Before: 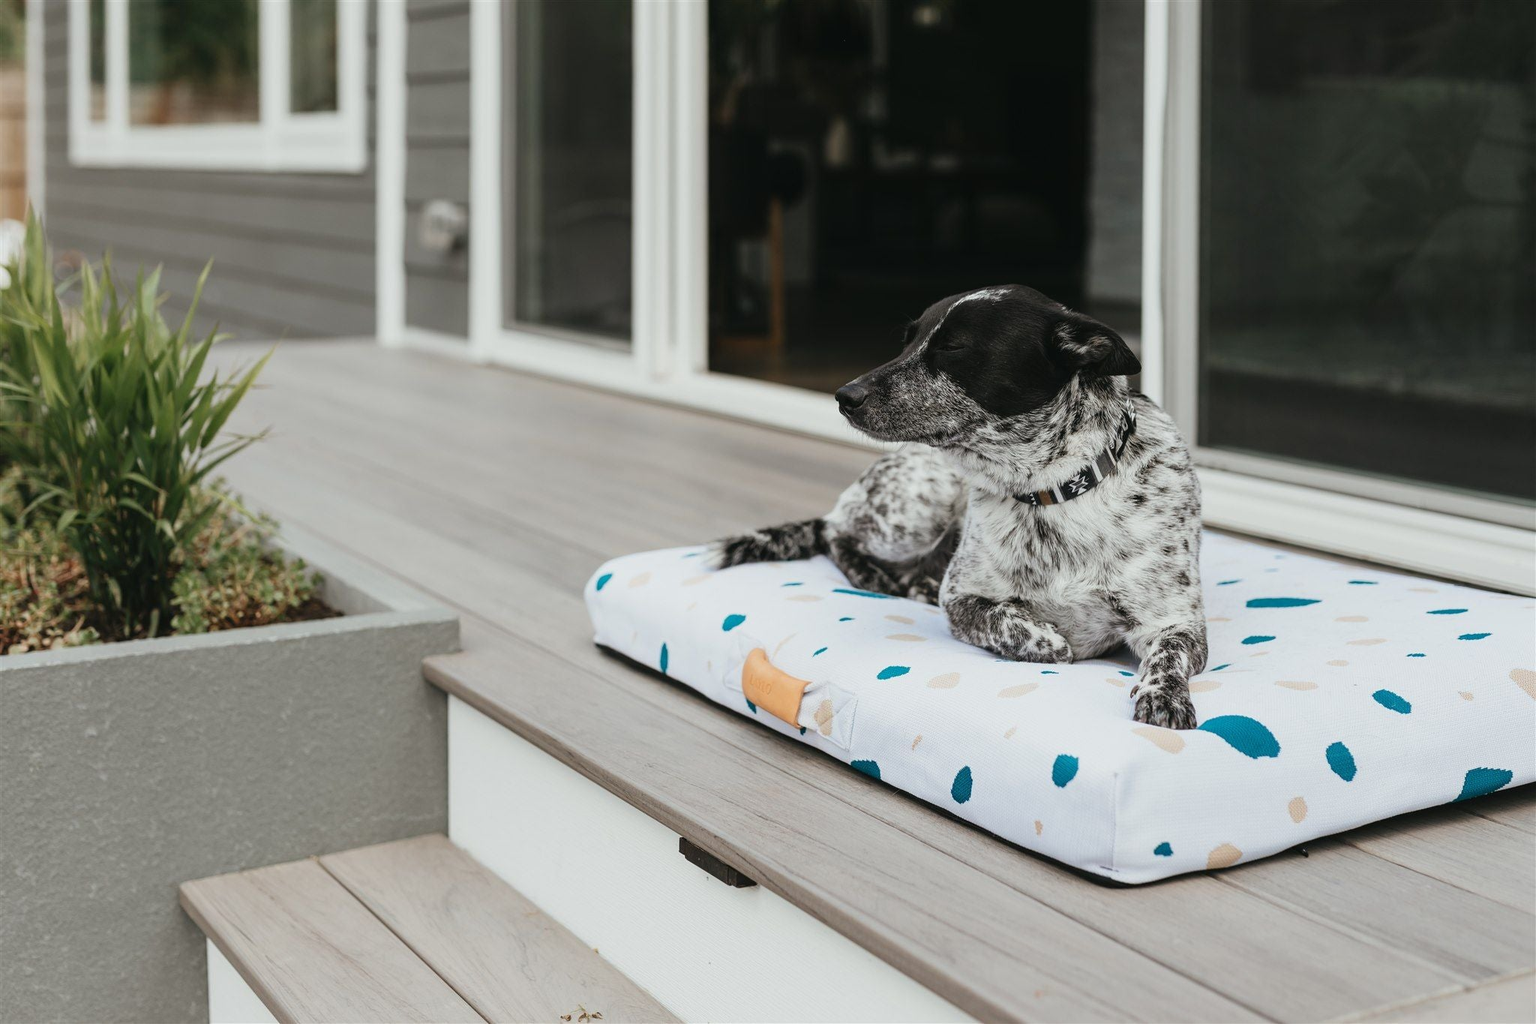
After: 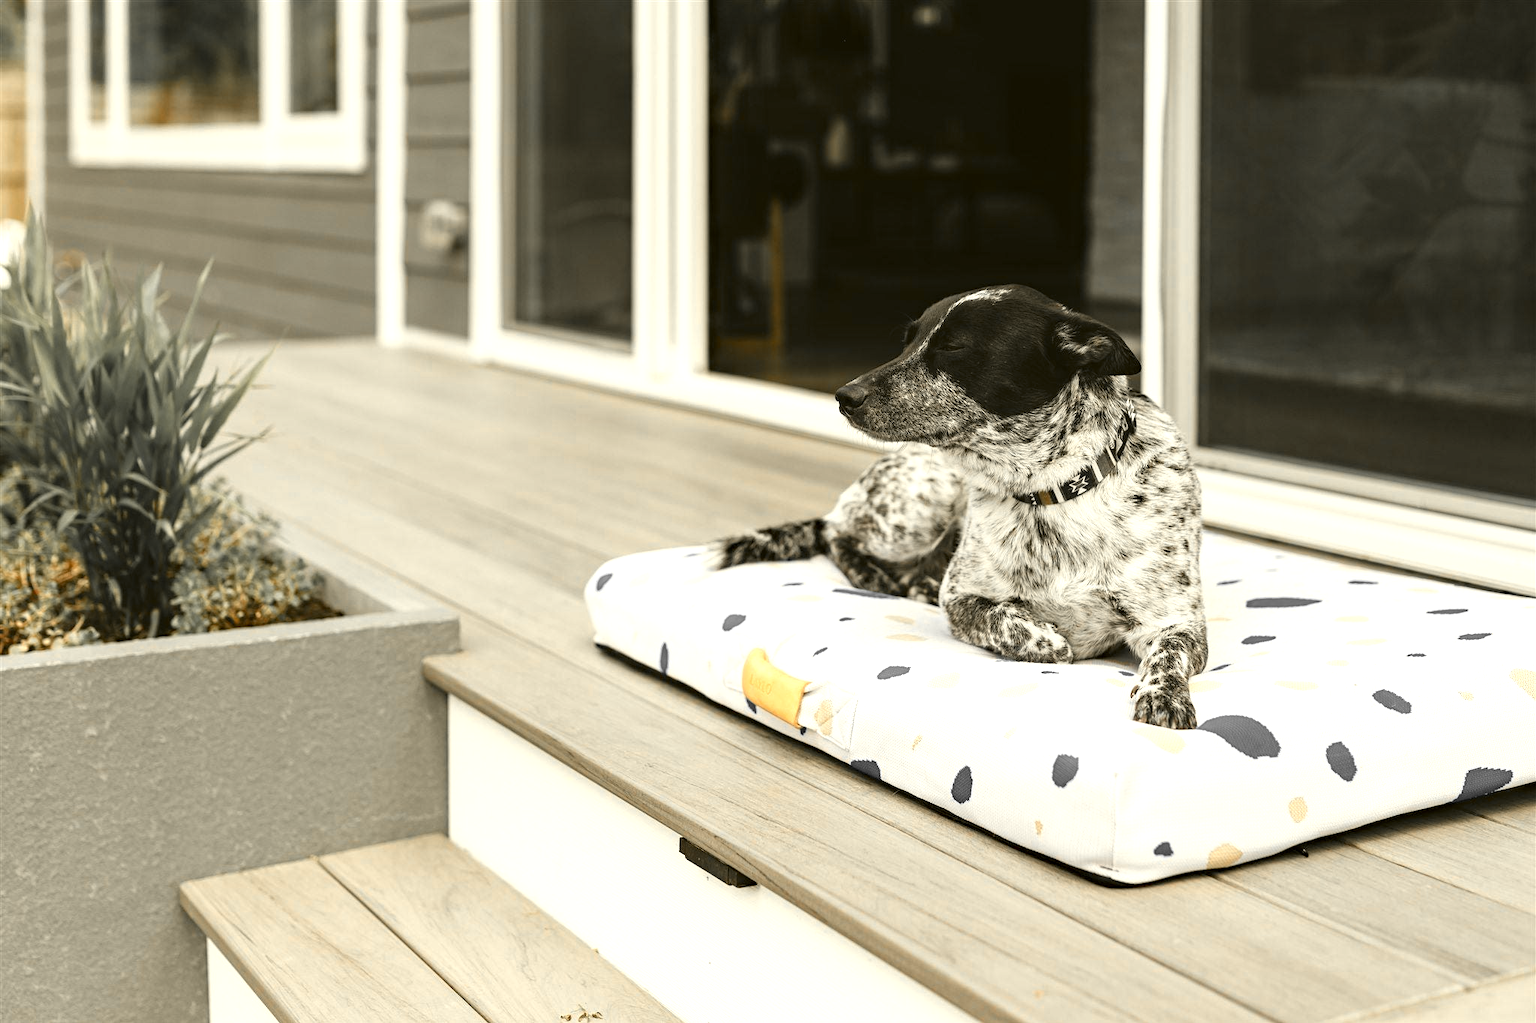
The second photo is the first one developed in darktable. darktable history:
color correction: highlights a* 0.162, highlights b* 29.53, shadows a* -0.162, shadows b* 21.09
haze removal: compatibility mode true, adaptive false
exposure: black level correction 0, exposure 0.7 EV, compensate exposure bias true, compensate highlight preservation false
color zones: curves: ch0 [(0, 0.447) (0.184, 0.543) (0.323, 0.476) (0.429, 0.445) (0.571, 0.443) (0.714, 0.451) (0.857, 0.452) (1, 0.447)]; ch1 [(0, 0.464) (0.176, 0.46) (0.287, 0.177) (0.429, 0.002) (0.571, 0) (0.714, 0) (0.857, 0) (1, 0.464)], mix 20%
